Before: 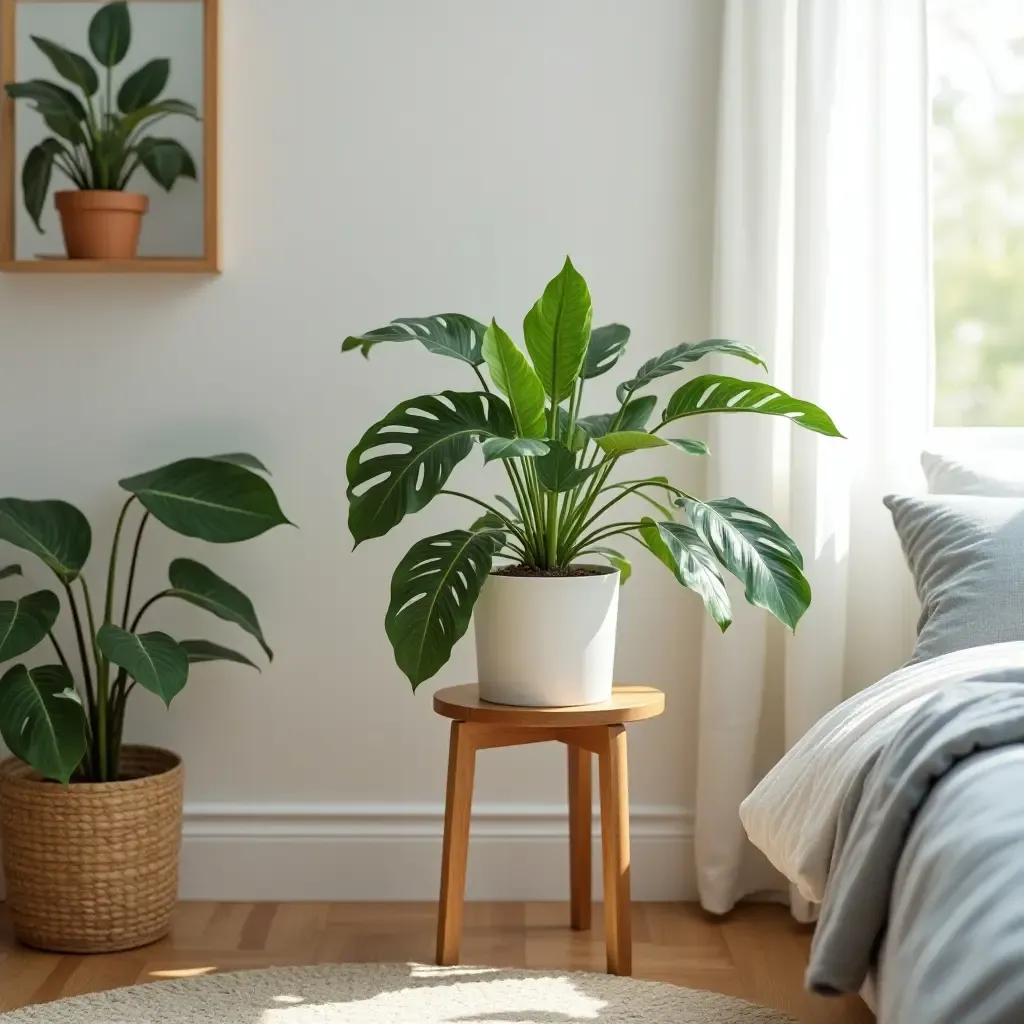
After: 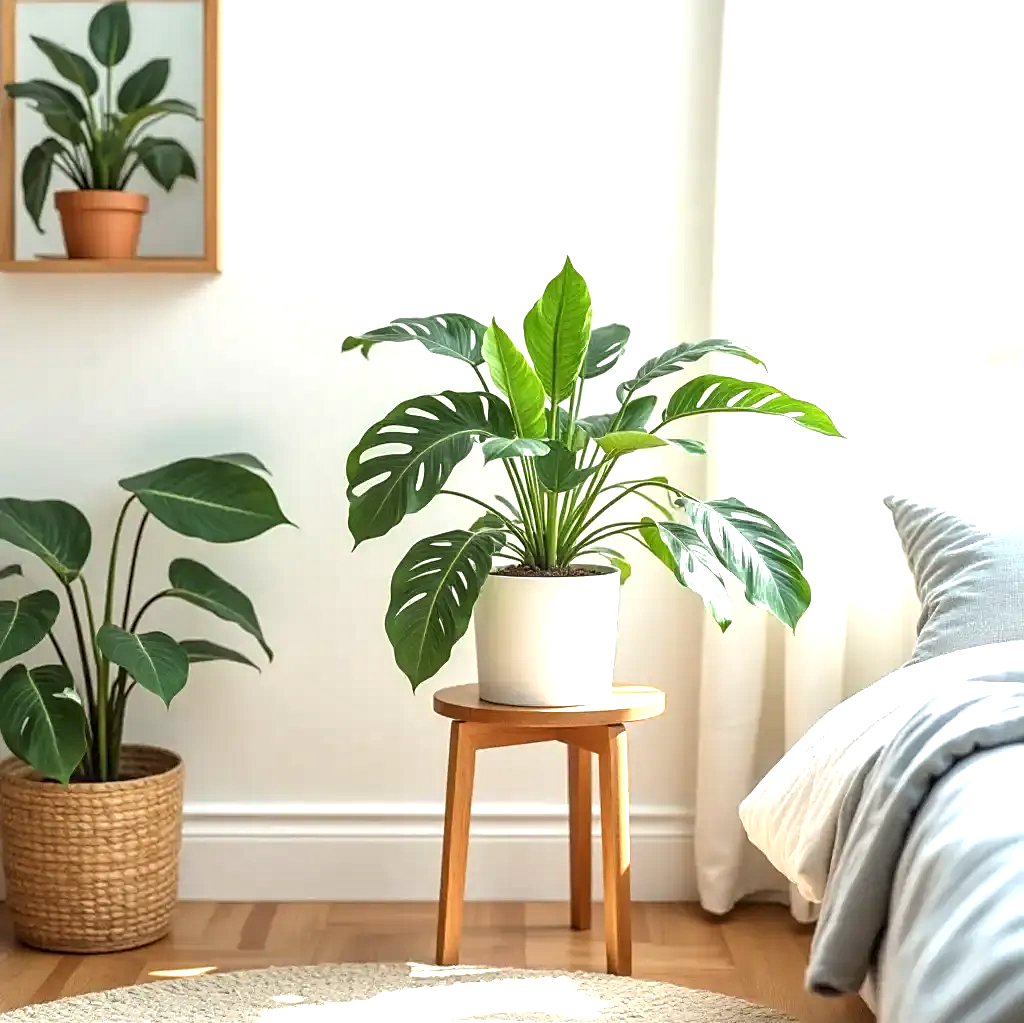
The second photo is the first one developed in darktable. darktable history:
sharpen: radius 1.864, amount 0.398, threshold 1.271
local contrast: on, module defaults
exposure: black level correction 0, exposure 1.1 EV, compensate highlight preservation false
white balance: emerald 1
crop: bottom 0.071%
